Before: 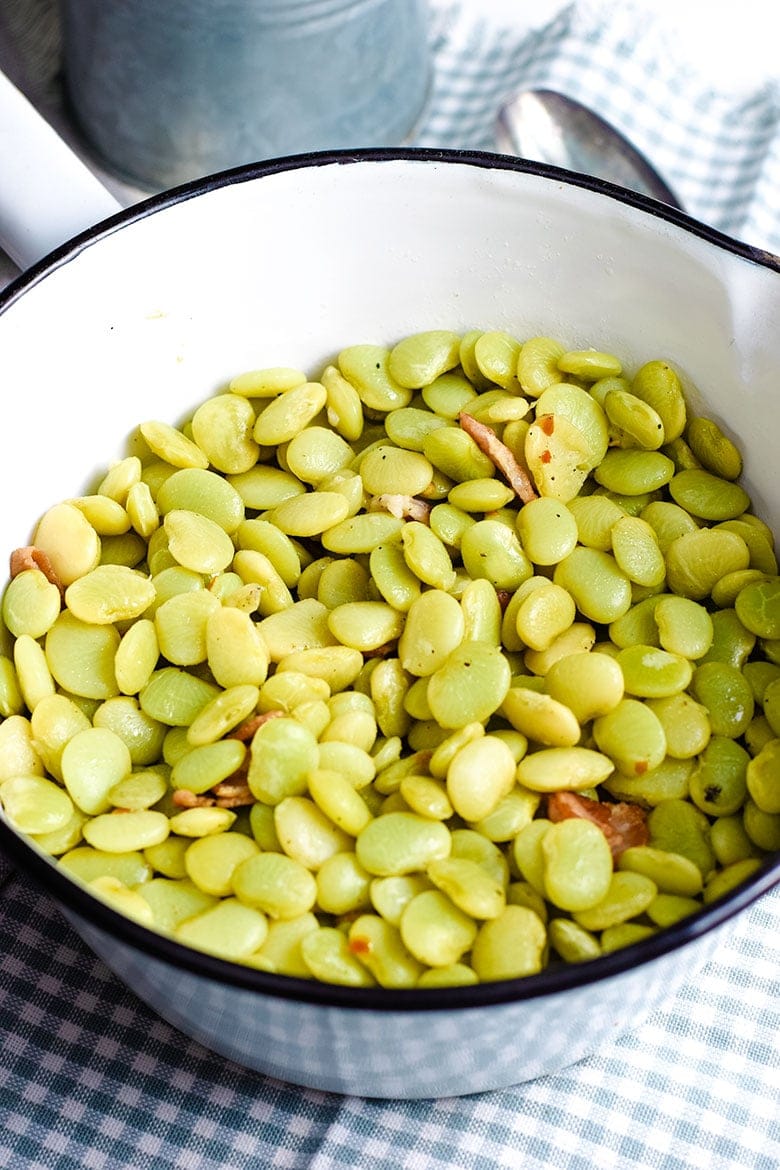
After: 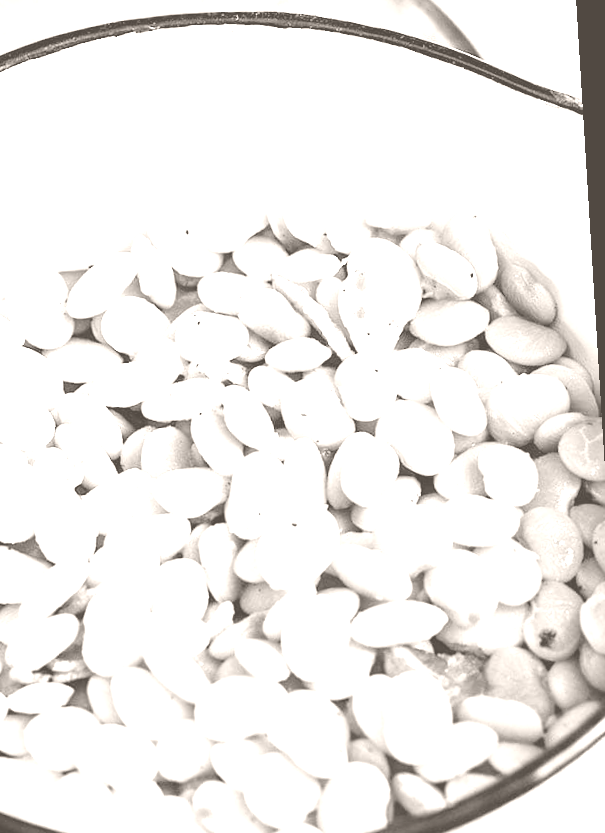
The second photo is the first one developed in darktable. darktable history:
color correction: highlights a* 3.12, highlights b* -1.55, shadows a* -0.101, shadows b* 2.52, saturation 0.98
rotate and perspective: rotation -3.52°, crop left 0.036, crop right 0.964, crop top 0.081, crop bottom 0.919
base curve: curves: ch0 [(0, 0) (0.204, 0.334) (0.55, 0.733) (1, 1)], preserve colors none
color balance rgb: perceptual saturation grading › global saturation 20%, perceptual saturation grading › highlights -25%, perceptual saturation grading › shadows 50%, global vibrance -25%
crop: left 23.095%, top 5.827%, bottom 11.854%
colorize: hue 34.49°, saturation 35.33%, source mix 100%, lightness 55%, version 1
